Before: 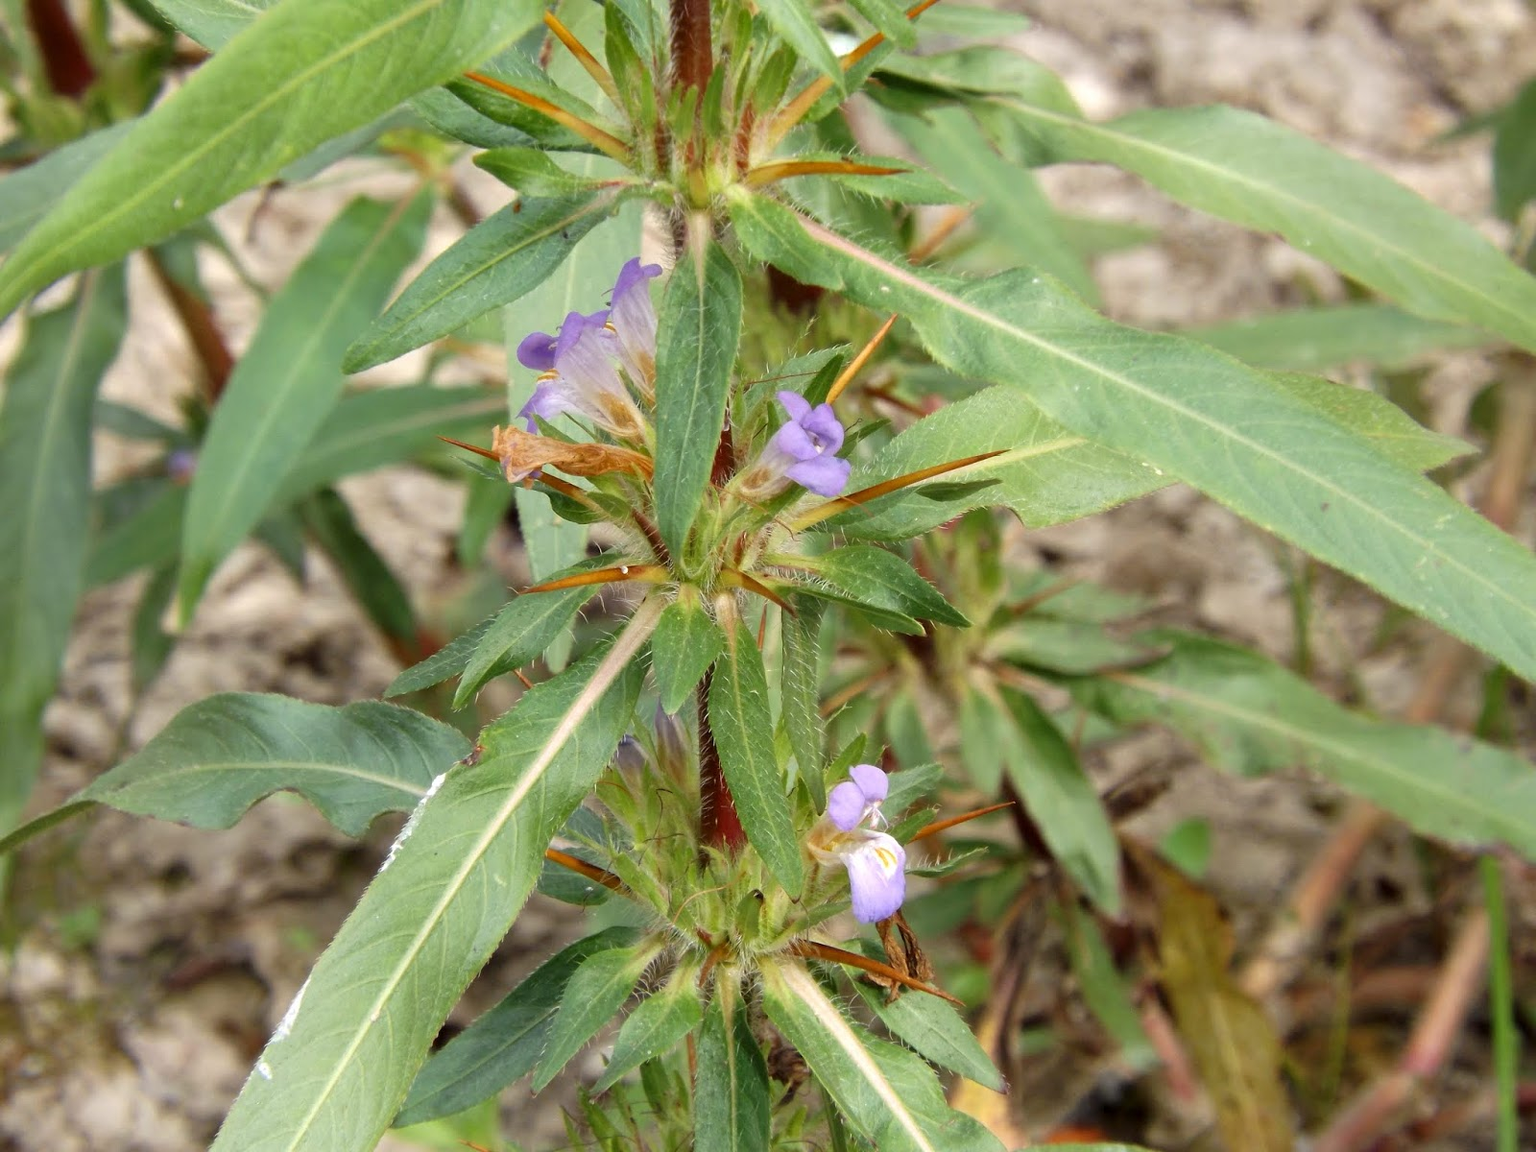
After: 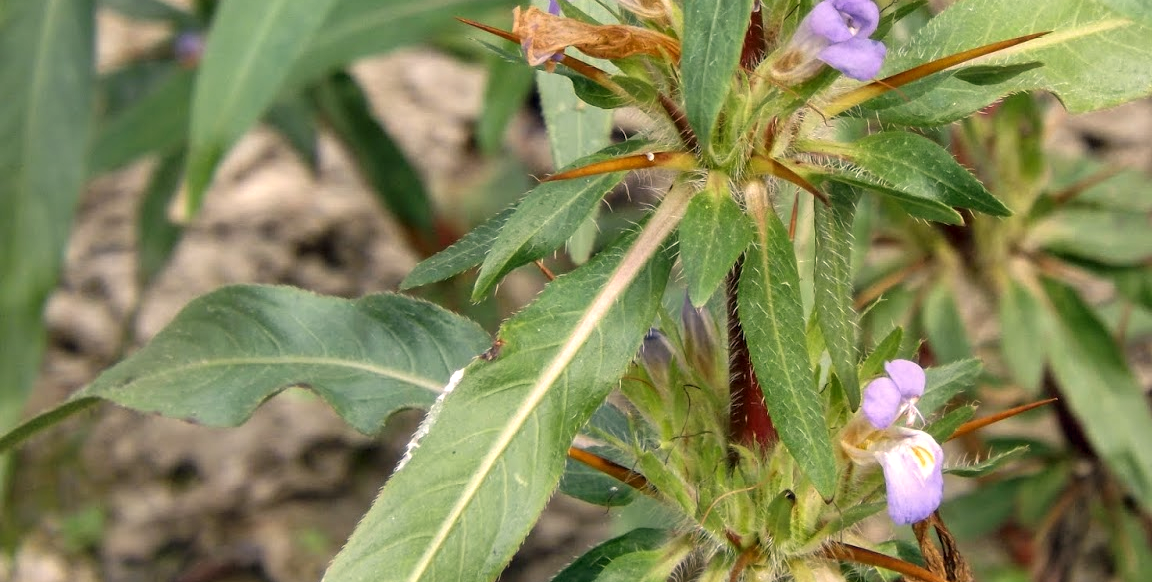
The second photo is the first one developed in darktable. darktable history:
crop: top 36.498%, right 27.964%, bottom 14.995%
color correction: highlights a* 5.38, highlights b* 5.3, shadows a* -4.26, shadows b* -5.11
local contrast: on, module defaults
